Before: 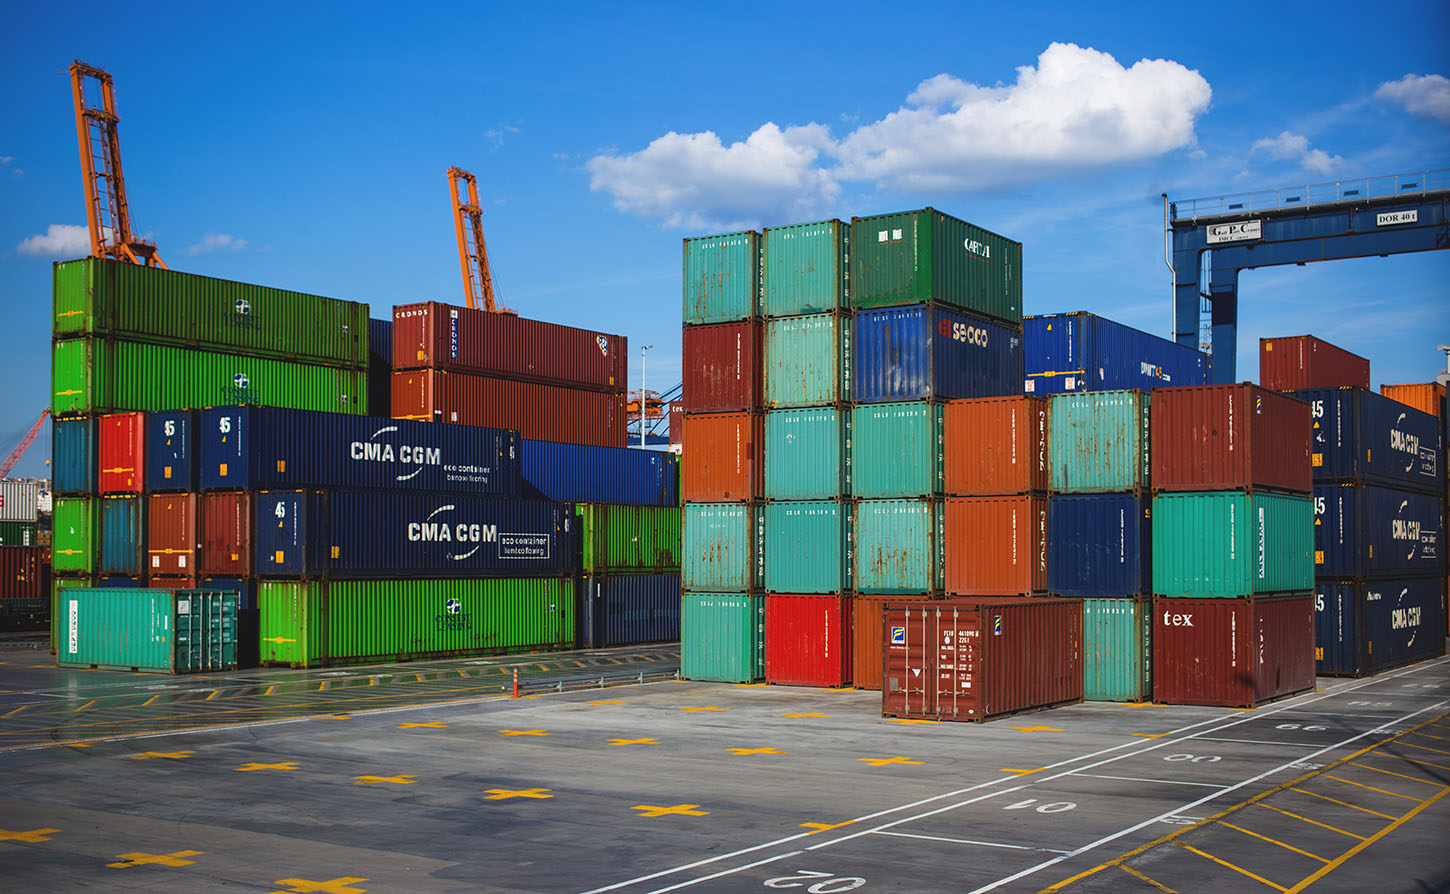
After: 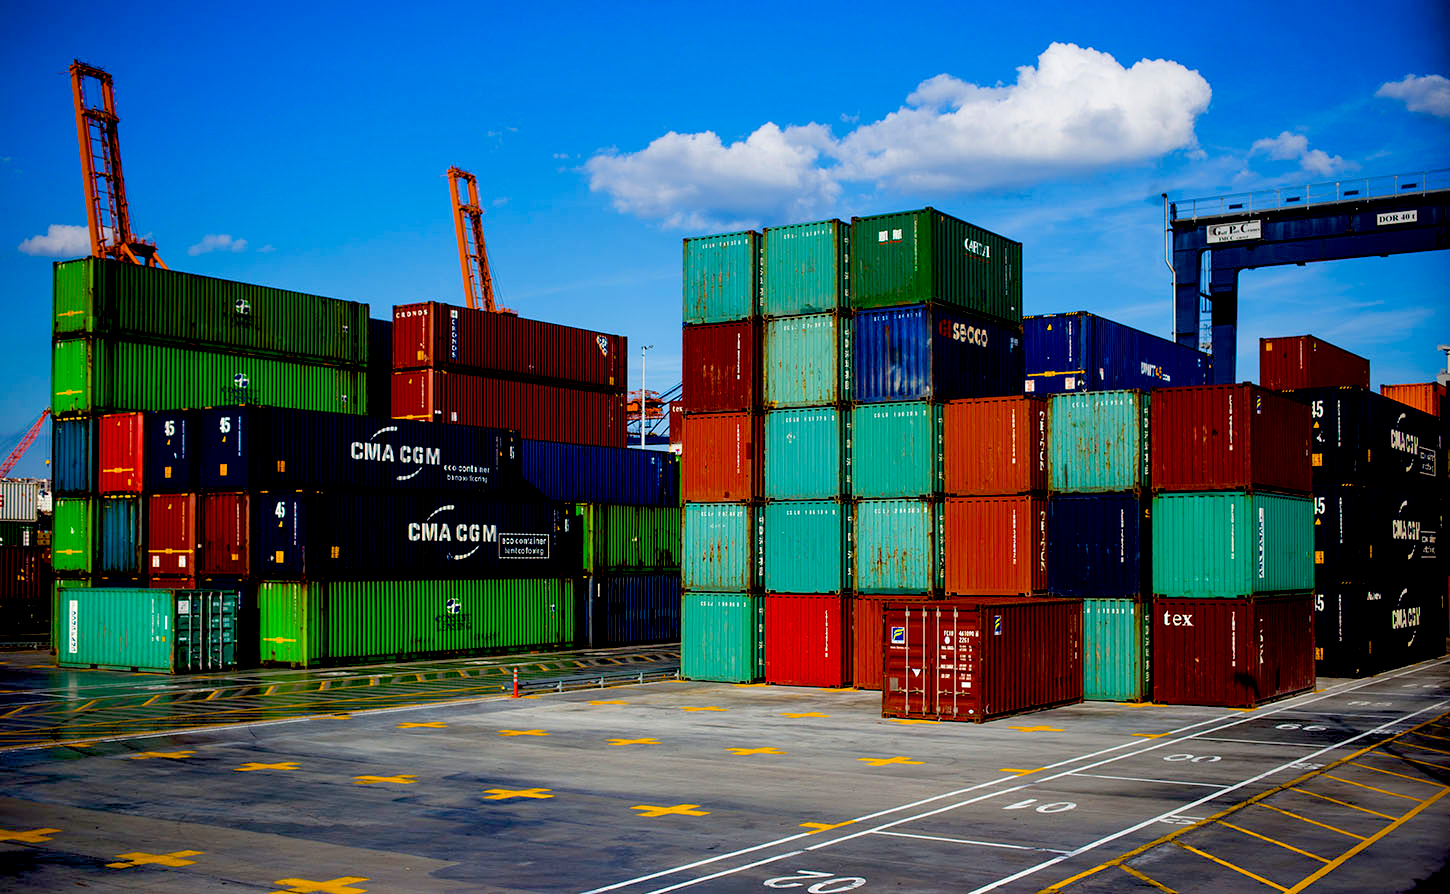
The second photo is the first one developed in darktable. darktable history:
color balance rgb: perceptual saturation grading › global saturation 20%, perceptual saturation grading › highlights -25%, perceptual saturation grading › shadows 25%
graduated density: rotation 5.63°, offset 76.9
color correction: saturation 1.1
exposure: black level correction 0.04, exposure 0.5 EV, compensate highlight preservation false
